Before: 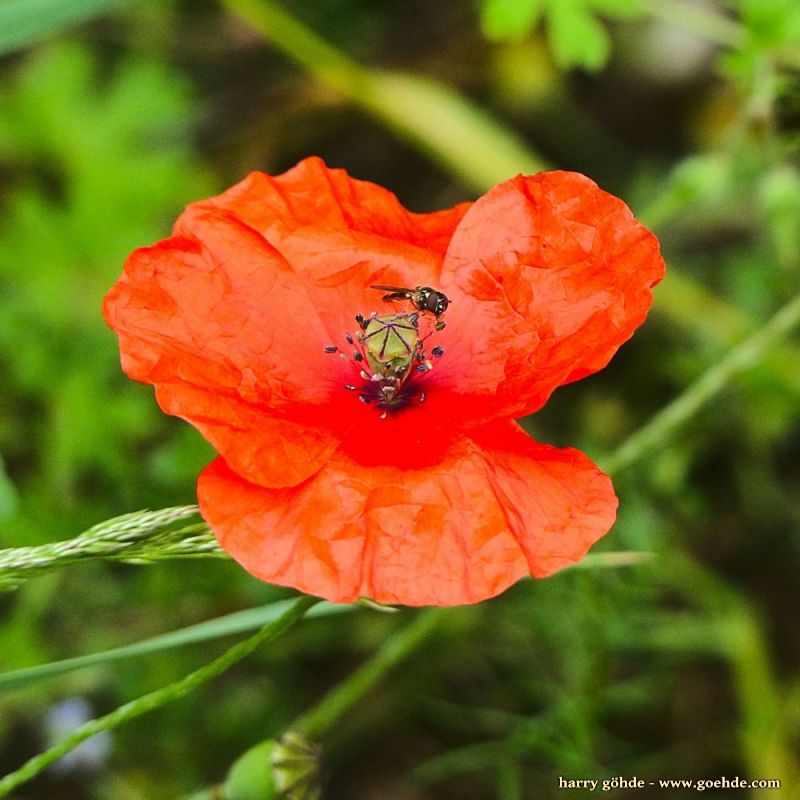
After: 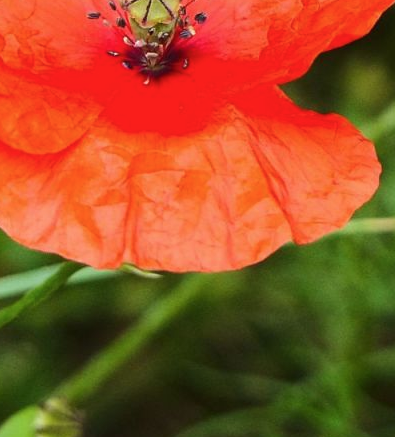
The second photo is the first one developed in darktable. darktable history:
crop: left 29.672%, top 41.786%, right 20.851%, bottom 3.487%
color balance rgb: linear chroma grading › shadows -3%, linear chroma grading › highlights -4%
